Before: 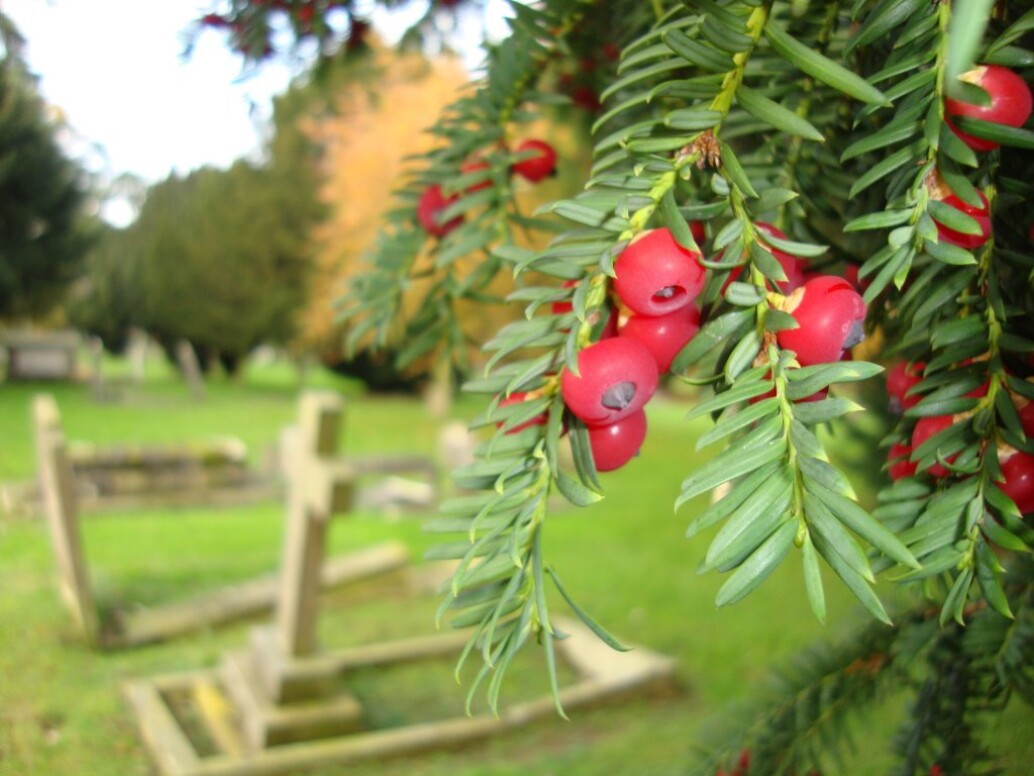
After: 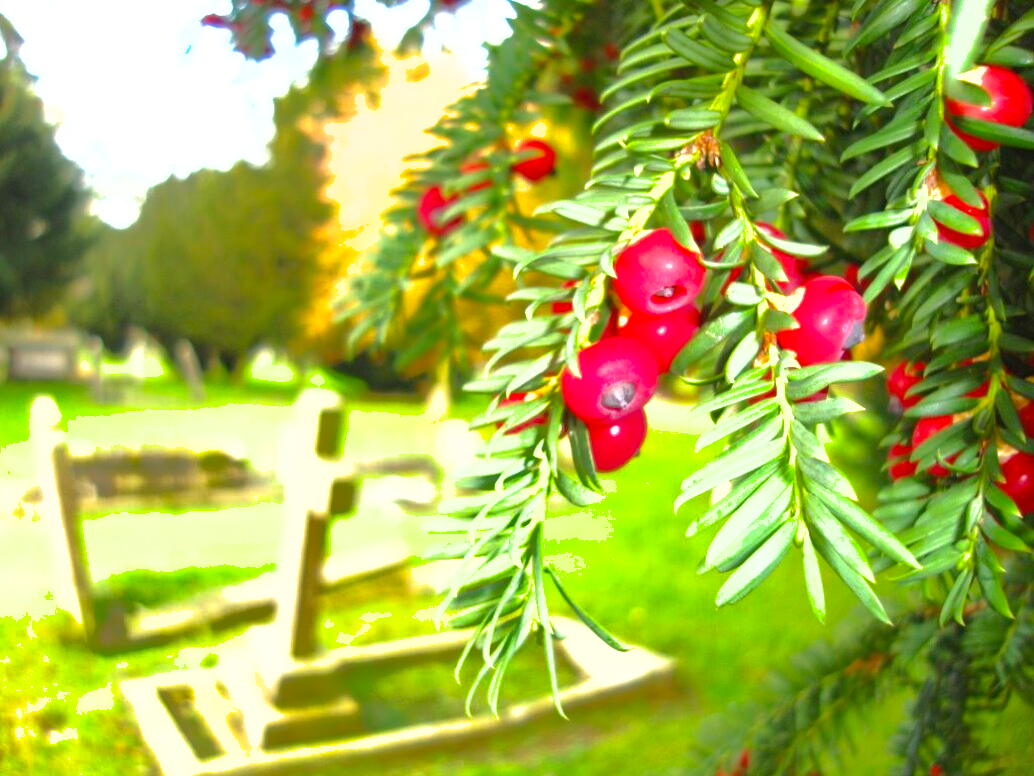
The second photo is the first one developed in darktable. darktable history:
color balance rgb: linear chroma grading › shadows -8%, linear chroma grading › global chroma 10%, perceptual saturation grading › global saturation 2%, perceptual saturation grading › highlights -2%, perceptual saturation grading › mid-tones 4%, perceptual saturation grading › shadows 8%, perceptual brilliance grading › global brilliance 2%, perceptual brilliance grading › highlights -4%, global vibrance 16%, saturation formula JzAzBz (2021)
shadows and highlights: shadows 40, highlights -60
exposure: black level correction 0, exposure 1.198 EV, compensate exposure bias true, compensate highlight preservation false
